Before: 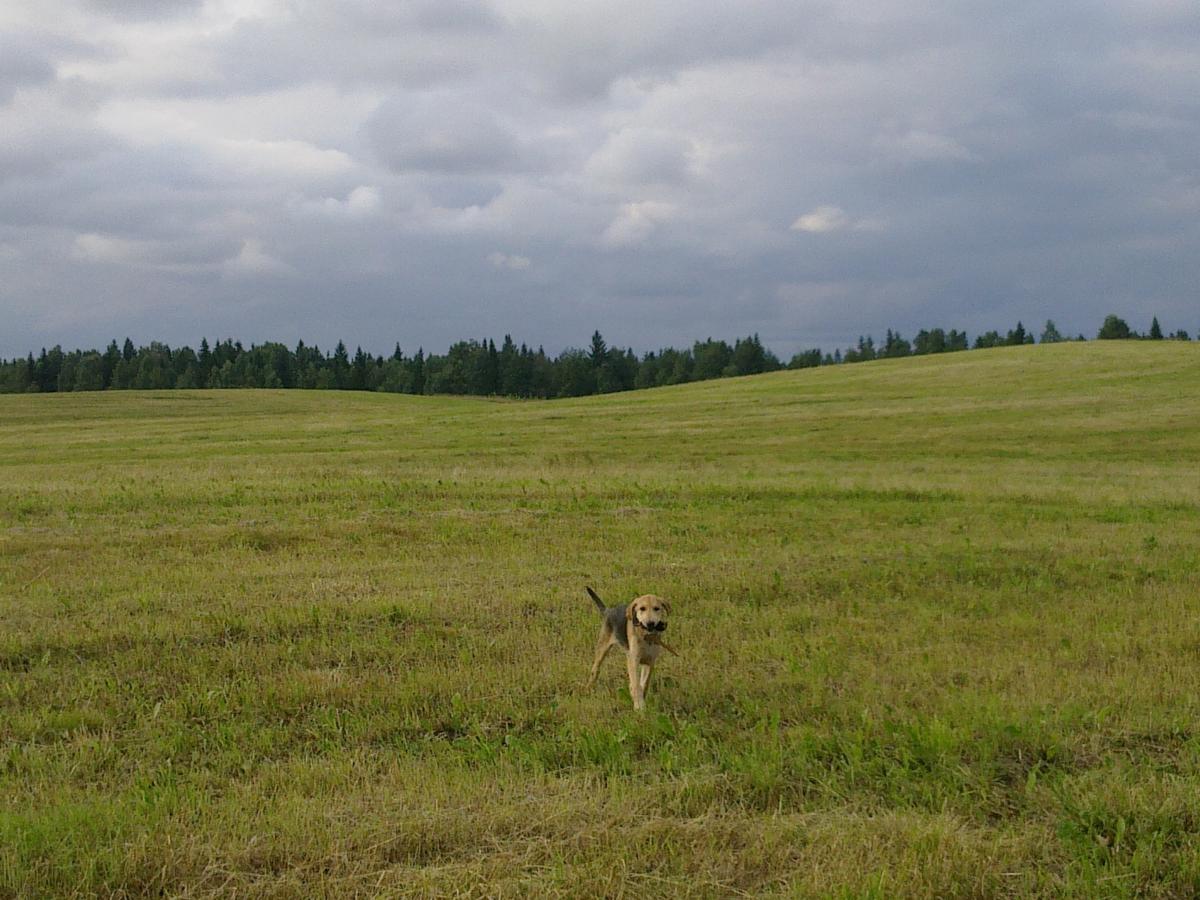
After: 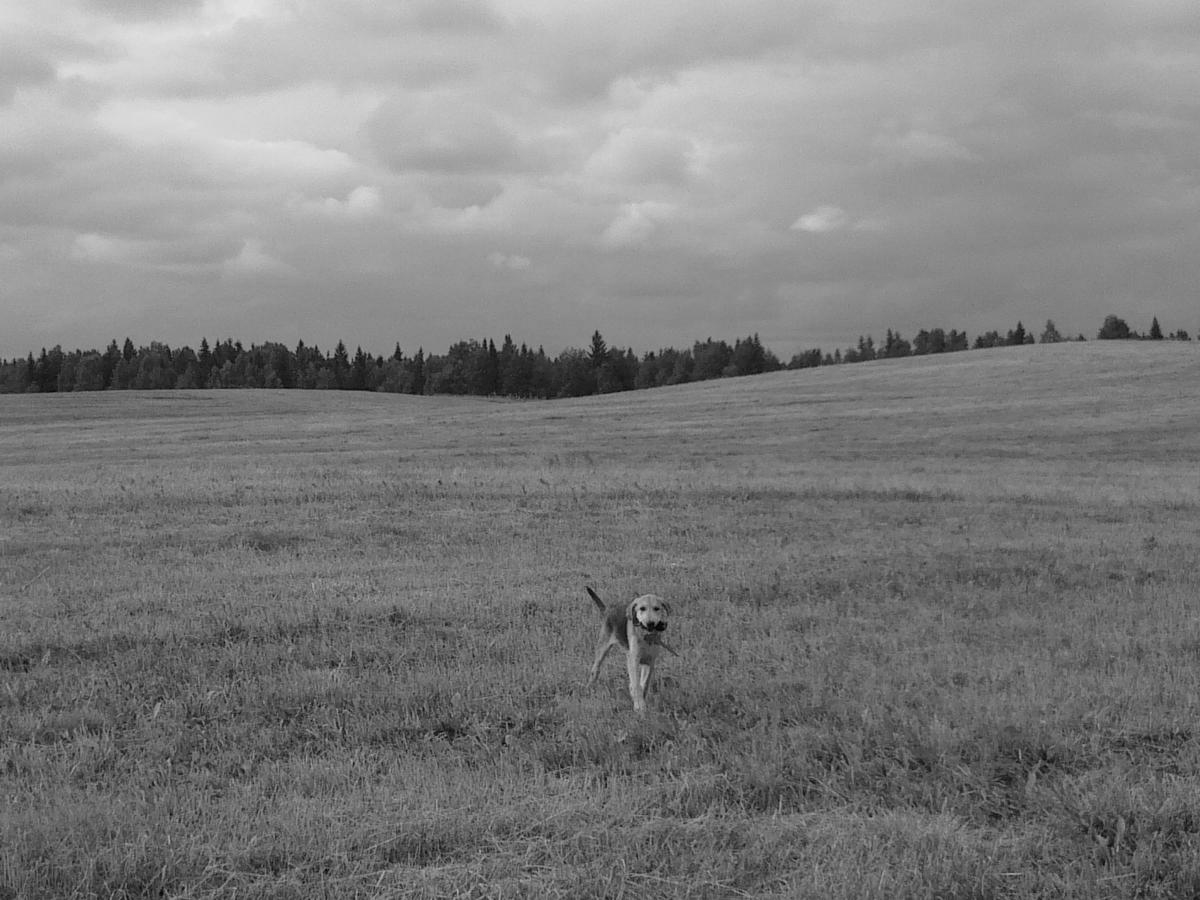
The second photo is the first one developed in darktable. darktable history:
exposure: compensate highlight preservation false
monochrome: on, module defaults
white balance: red 1.045, blue 0.932
